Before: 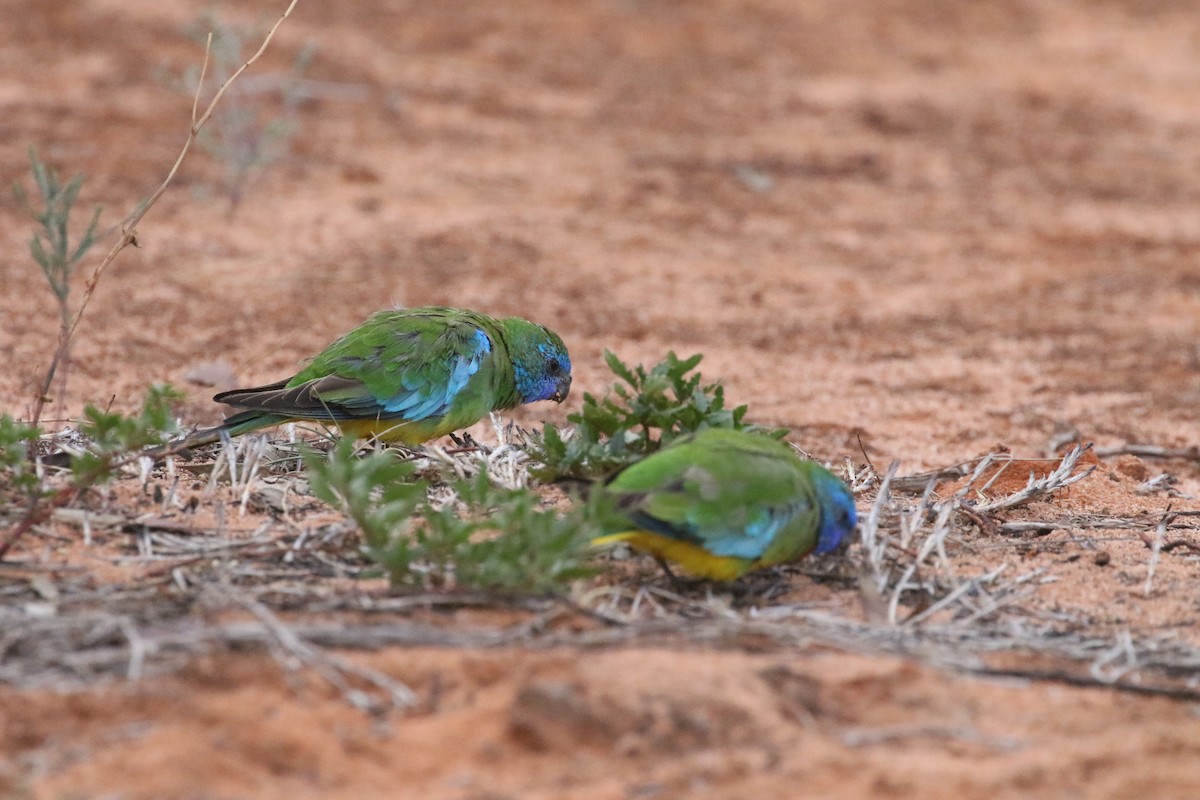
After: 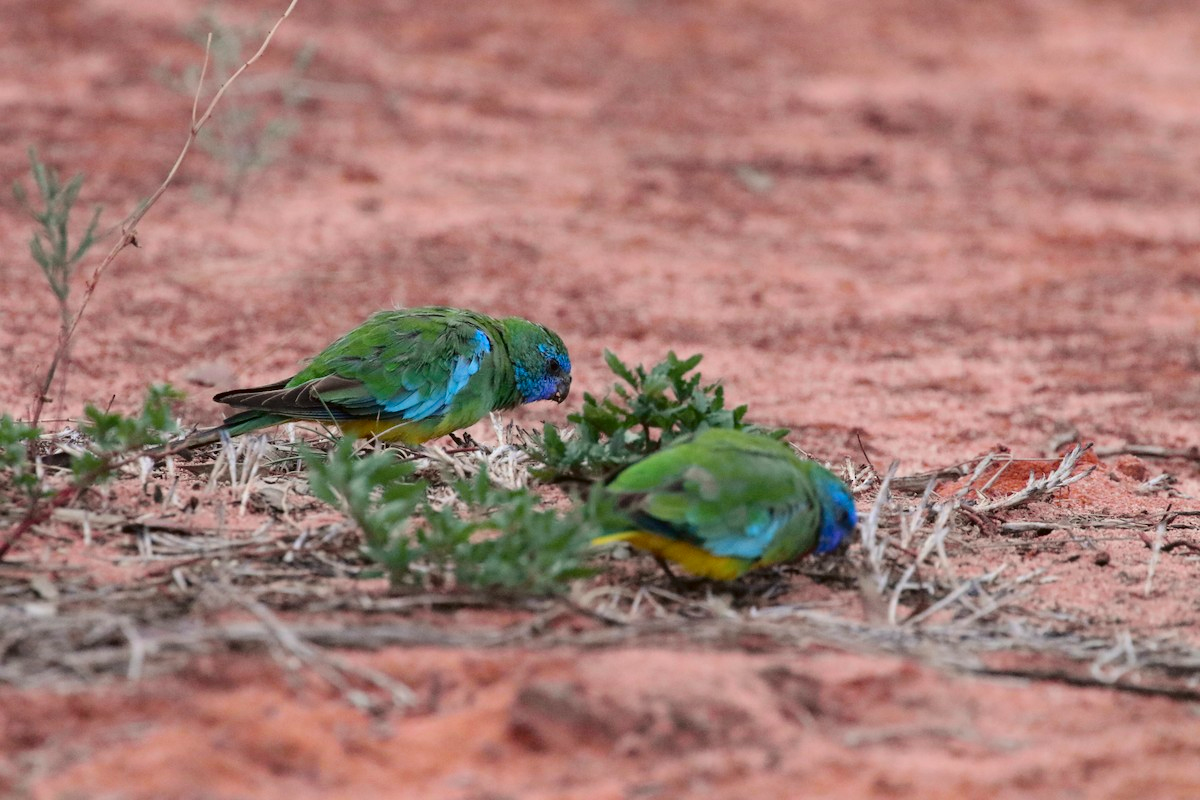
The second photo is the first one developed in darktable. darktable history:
tone curve: curves: ch0 [(0, 0) (0.068, 0.012) (0.183, 0.089) (0.341, 0.283) (0.547, 0.532) (0.828, 0.815) (1, 0.983)]; ch1 [(0, 0) (0.23, 0.166) (0.34, 0.308) (0.371, 0.337) (0.429, 0.411) (0.477, 0.462) (0.499, 0.498) (0.529, 0.537) (0.559, 0.582) (0.743, 0.798) (1, 1)]; ch2 [(0, 0) (0.431, 0.414) (0.498, 0.503) (0.524, 0.528) (0.568, 0.546) (0.6, 0.597) (0.634, 0.645) (0.728, 0.742) (1, 1)], color space Lab, independent channels, preserve colors none
